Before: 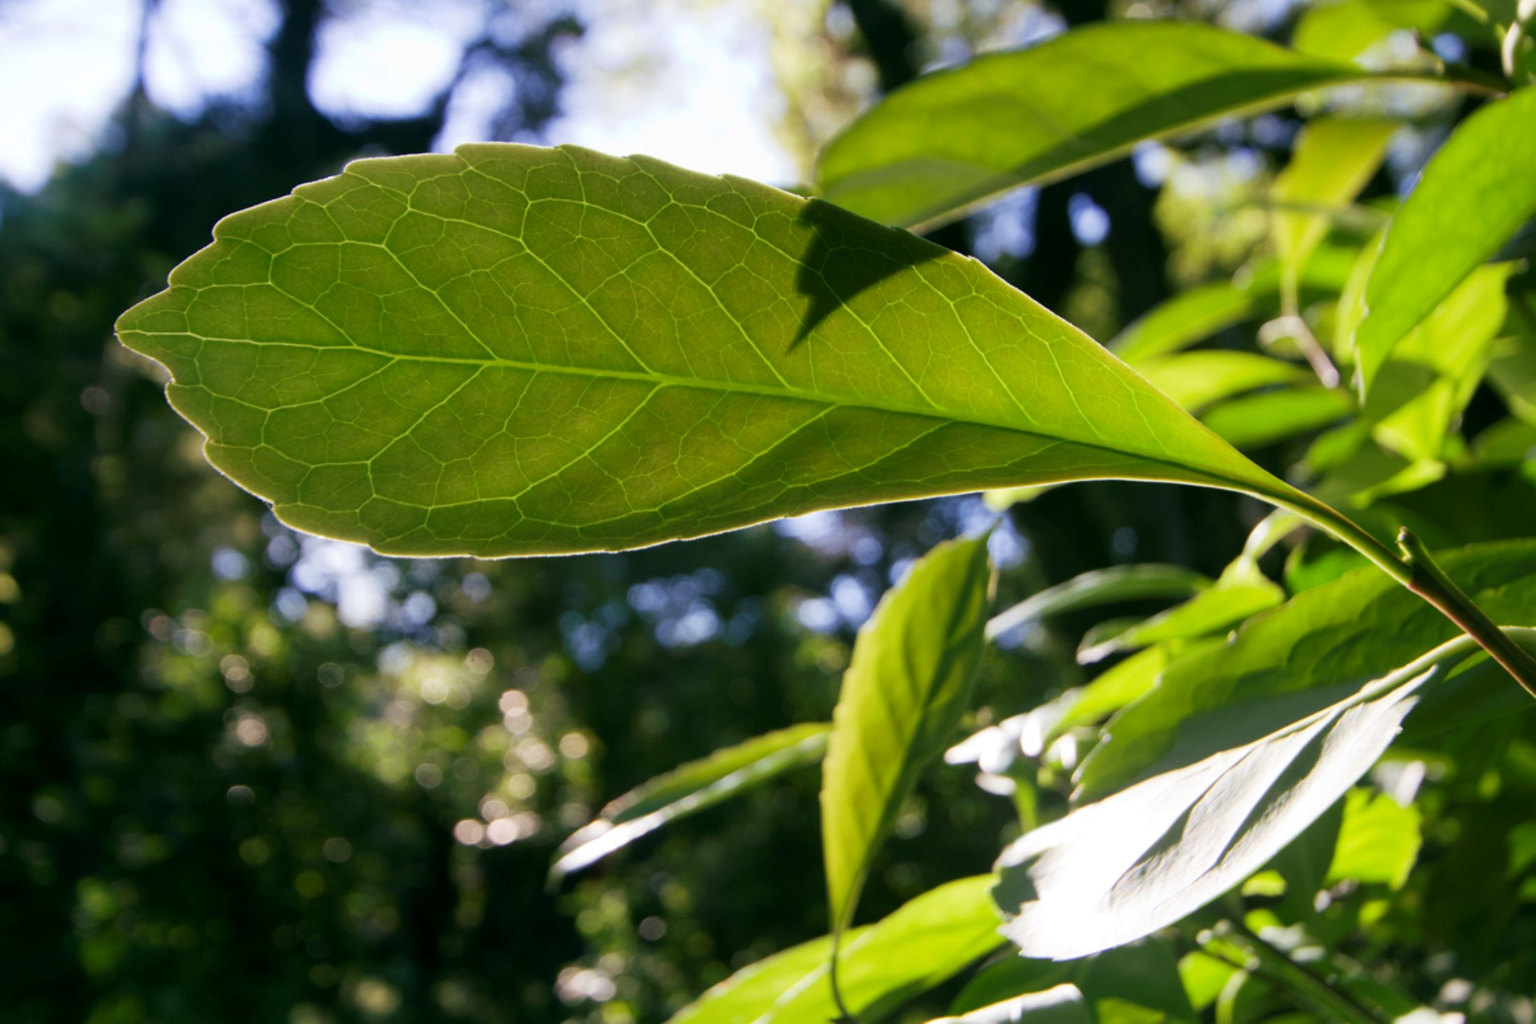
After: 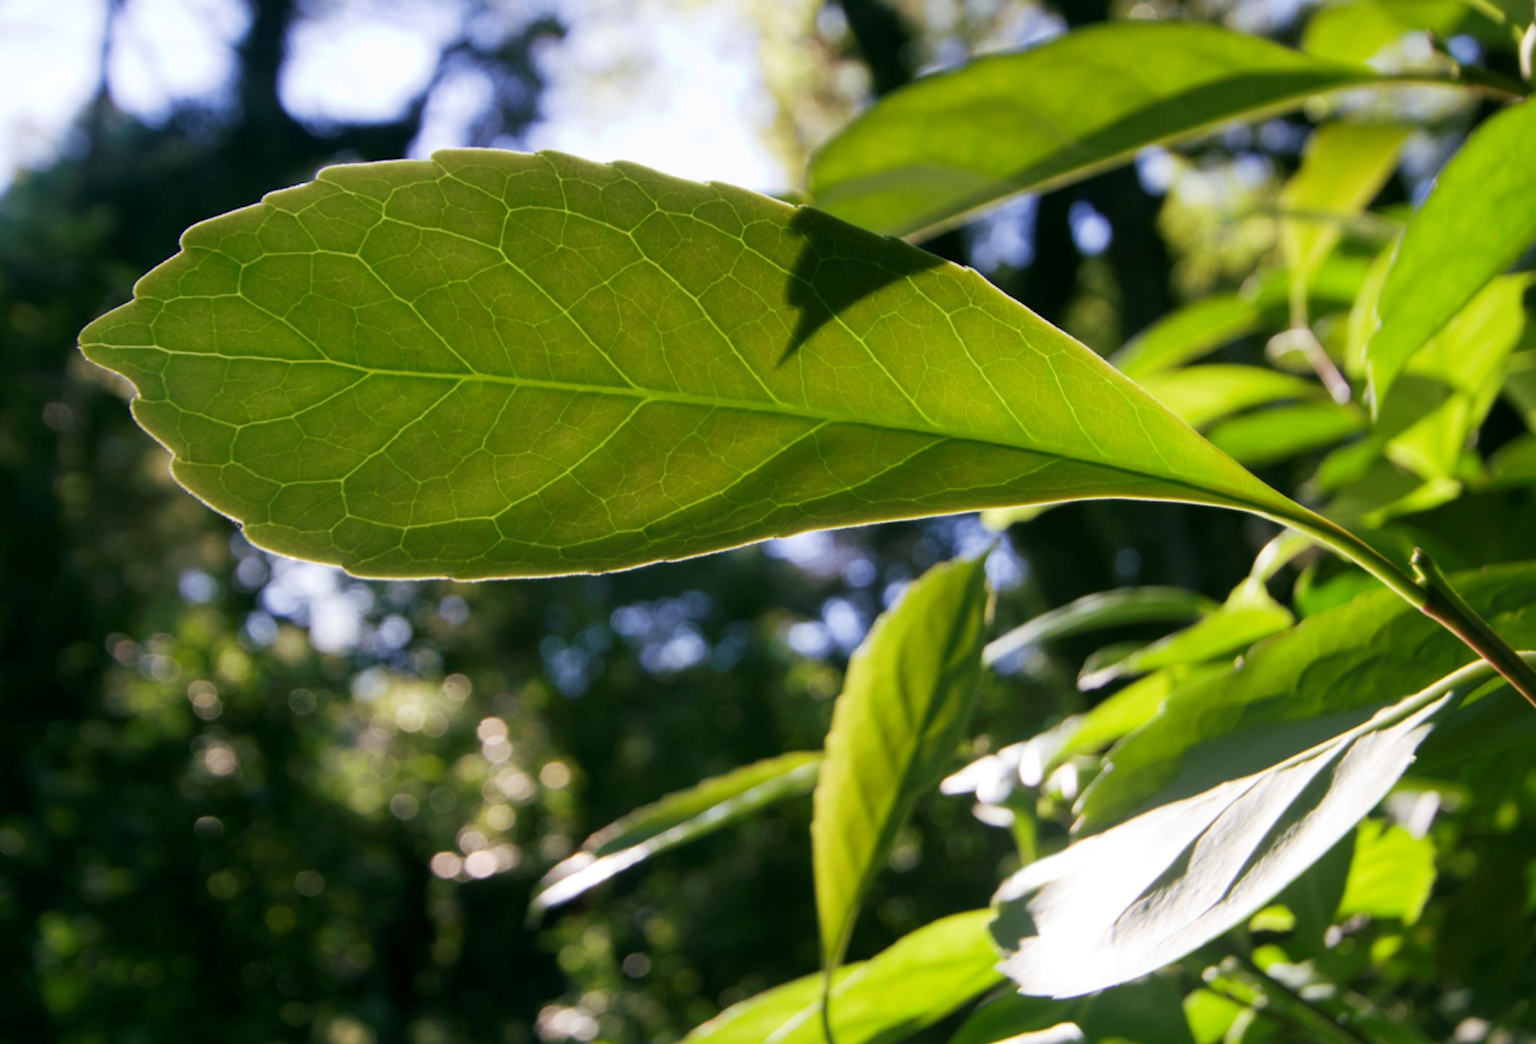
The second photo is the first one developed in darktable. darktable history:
crop and rotate: left 2.635%, right 1.108%, bottom 1.894%
